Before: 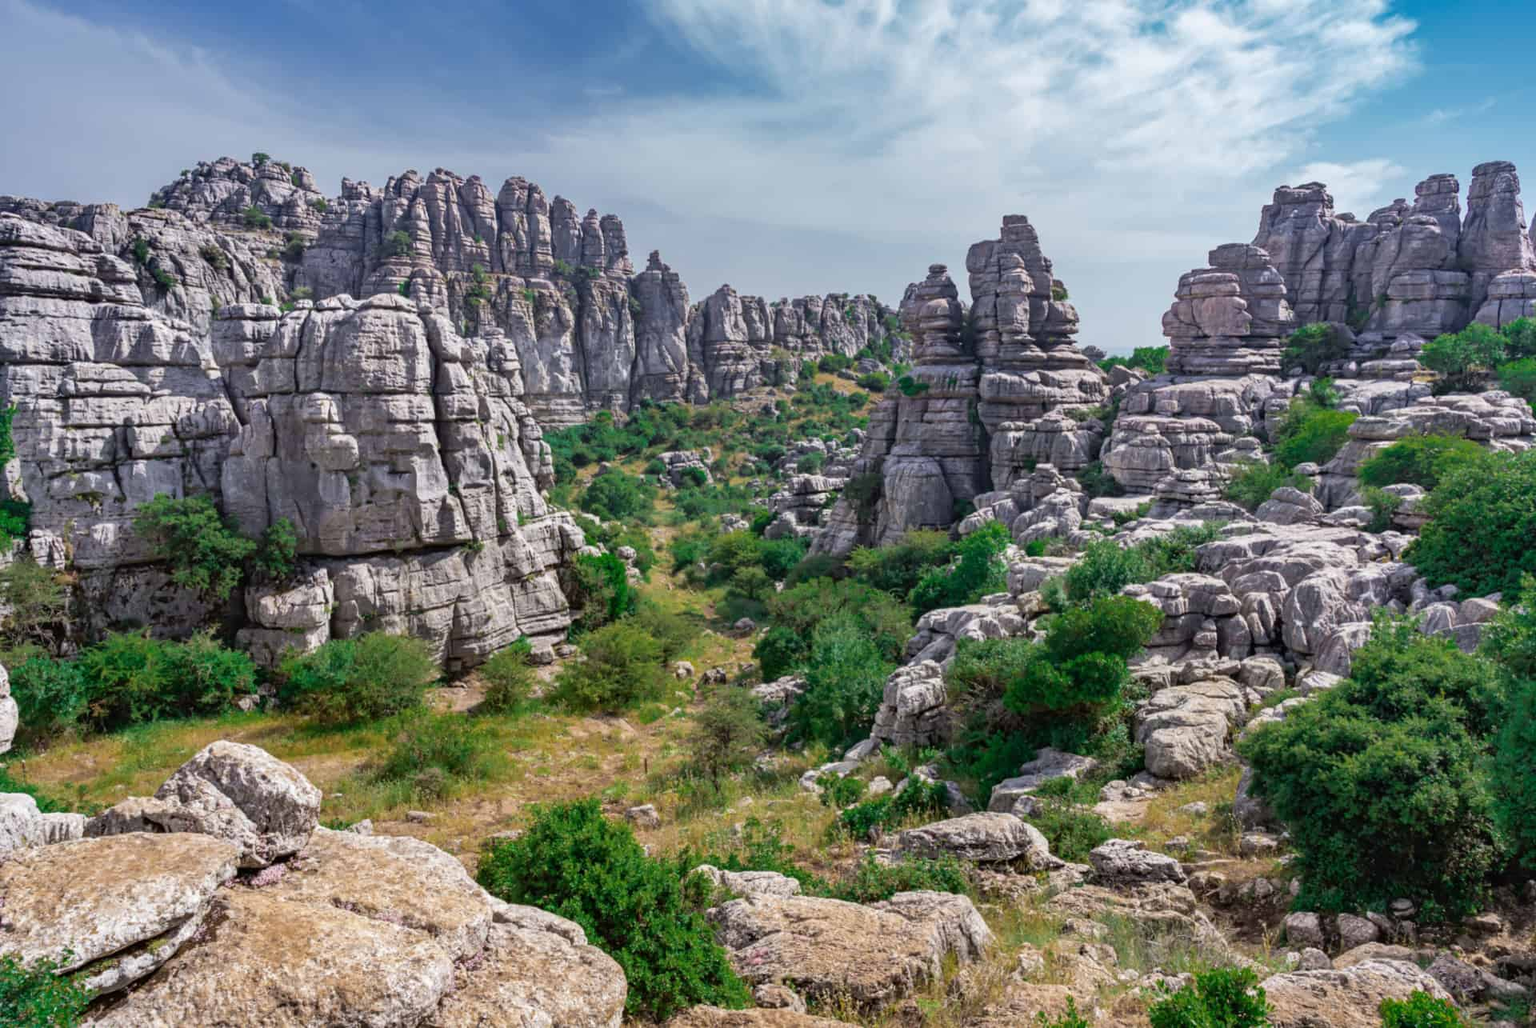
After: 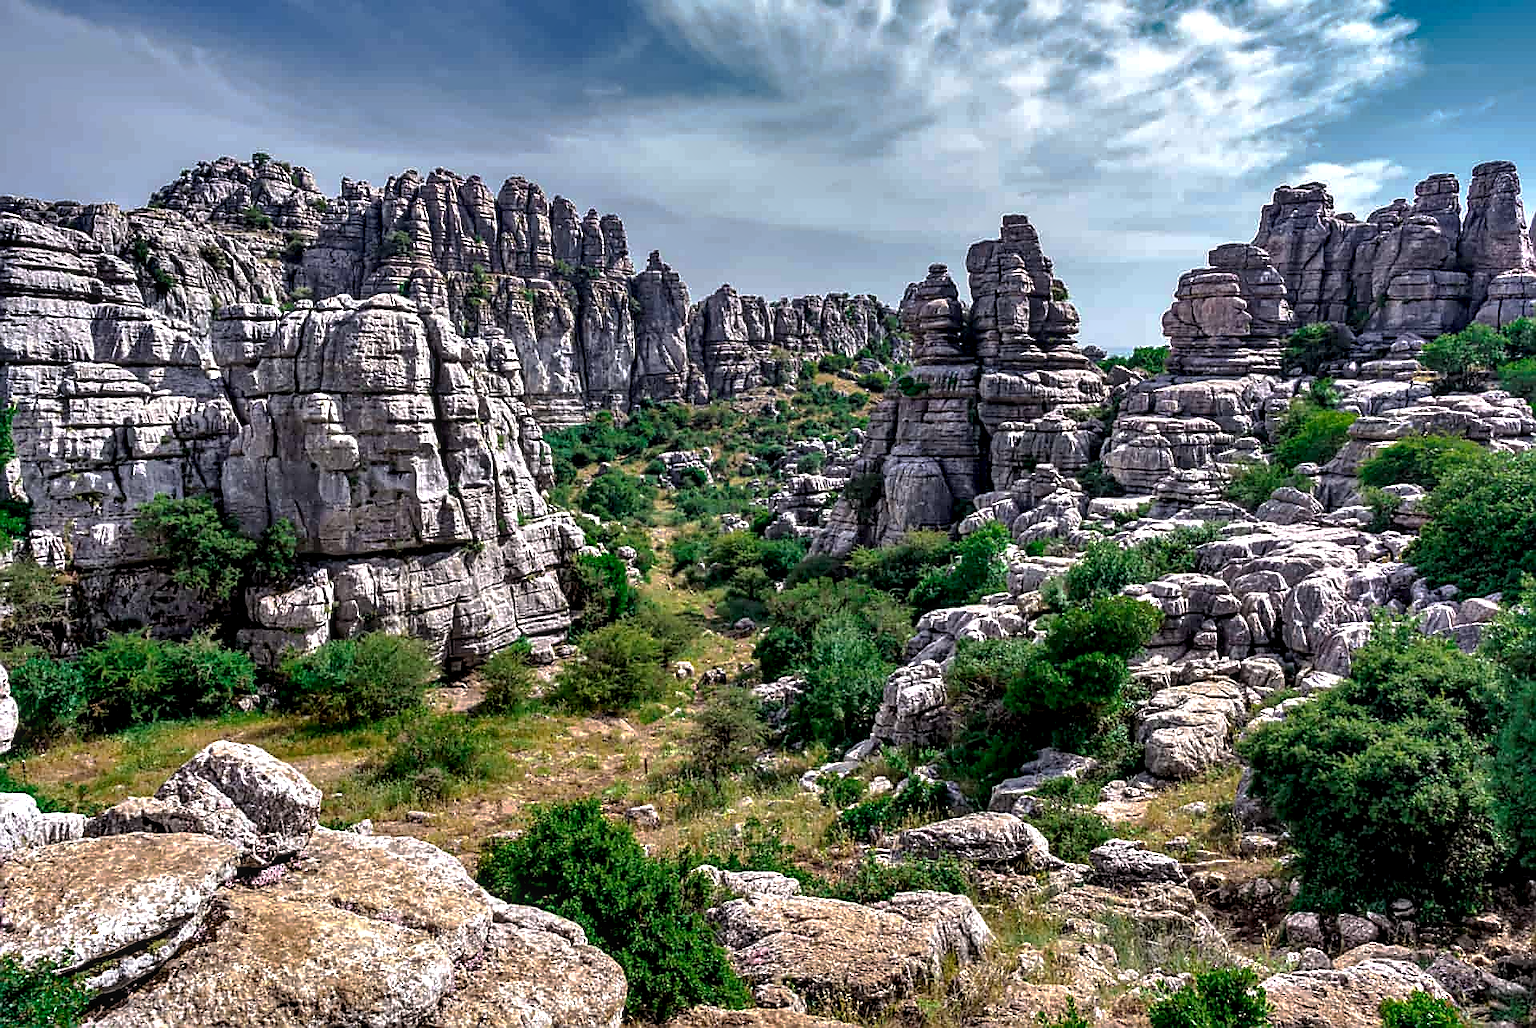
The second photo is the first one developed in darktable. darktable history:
contrast equalizer: y [[0.6 ×6], [0.55 ×6], [0 ×6], [0 ×6], [0 ×6]]
local contrast: on, module defaults
sharpen: radius 1.349, amount 1.247, threshold 0.721
tone curve: curves: ch0 [(0, 0) (0.568, 0.517) (0.8, 0.717) (1, 1)], preserve colors none
